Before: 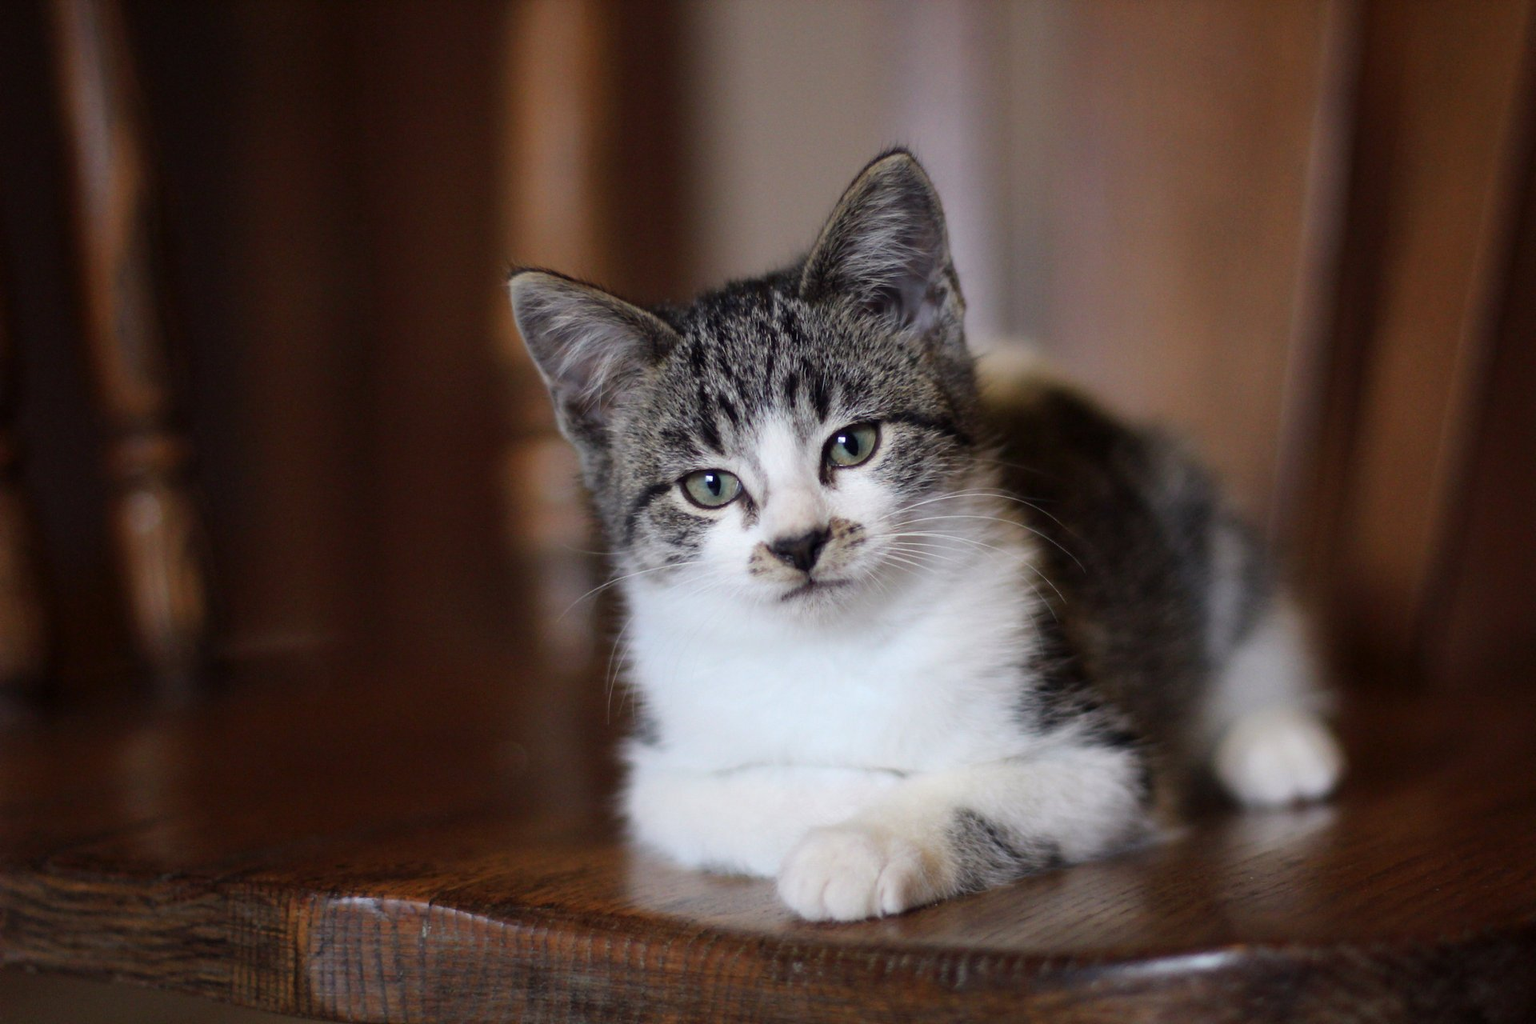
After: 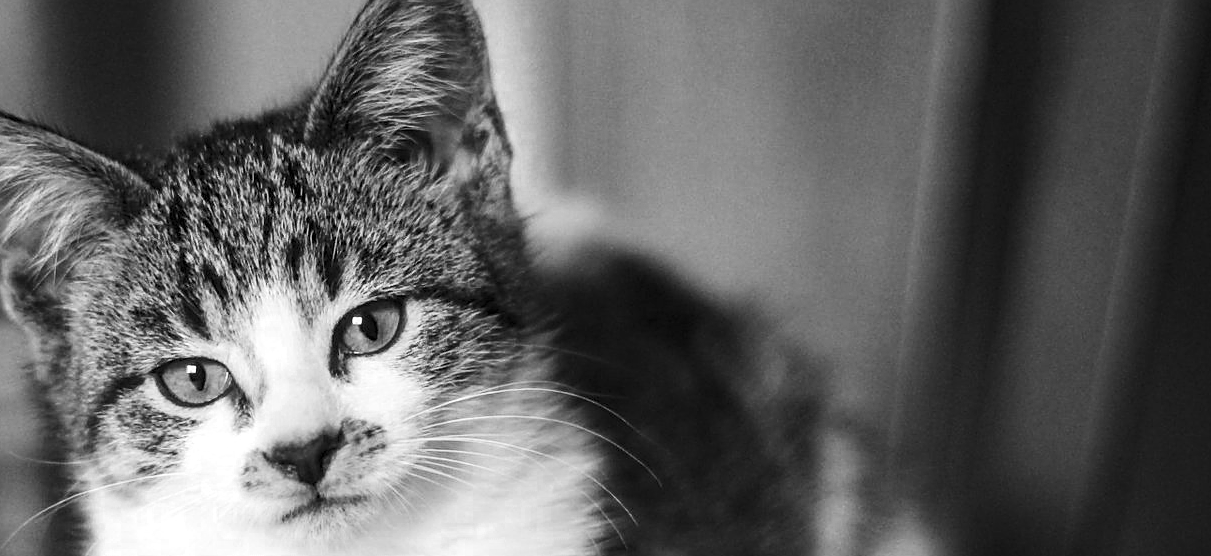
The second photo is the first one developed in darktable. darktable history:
crop: left 36.248%, top 17.903%, right 0.657%, bottom 38.613%
sharpen: on, module defaults
local contrast: on, module defaults
contrast brightness saturation: contrast 0.297
color zones: curves: ch0 [(0, 0.613) (0.01, 0.613) (0.245, 0.448) (0.498, 0.529) (0.642, 0.665) (0.879, 0.777) (0.99, 0.613)]; ch1 [(0, 0) (0.143, 0) (0.286, 0) (0.429, 0) (0.571, 0) (0.714, 0) (0.857, 0)]
color balance rgb: highlights gain › chroma 0.1%, highlights gain › hue 332.71°, perceptual saturation grading › global saturation 0.09%, perceptual saturation grading › highlights -19.747%, perceptual saturation grading › shadows 19.965%, perceptual brilliance grading › global brilliance 17.49%, contrast -29.659%
